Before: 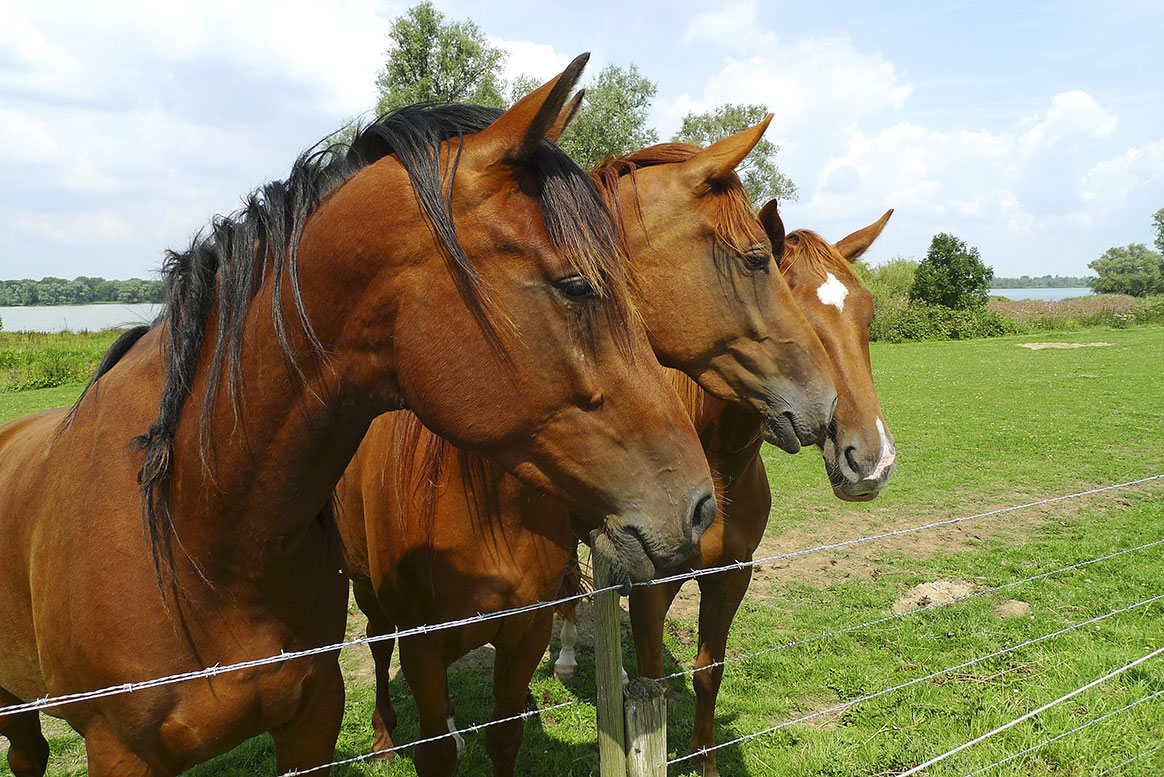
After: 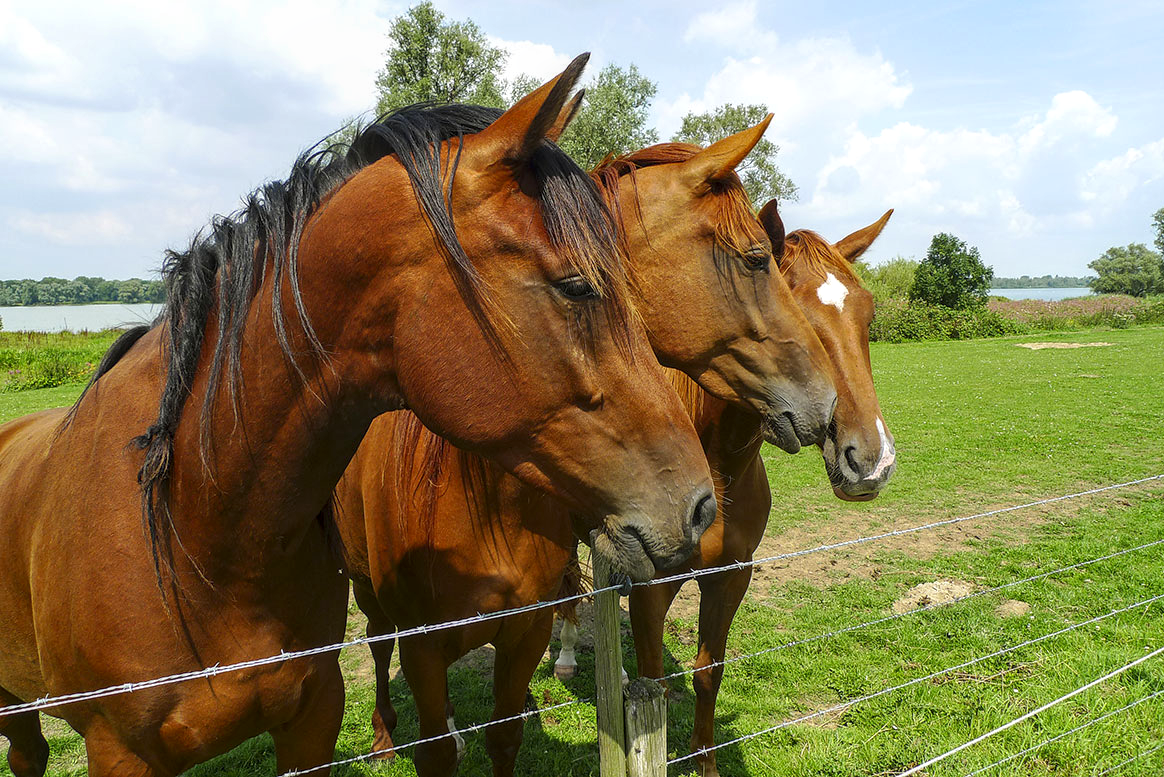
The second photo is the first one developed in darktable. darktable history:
color correction: highlights b* -0.049, saturation 1.13
local contrast: on, module defaults
